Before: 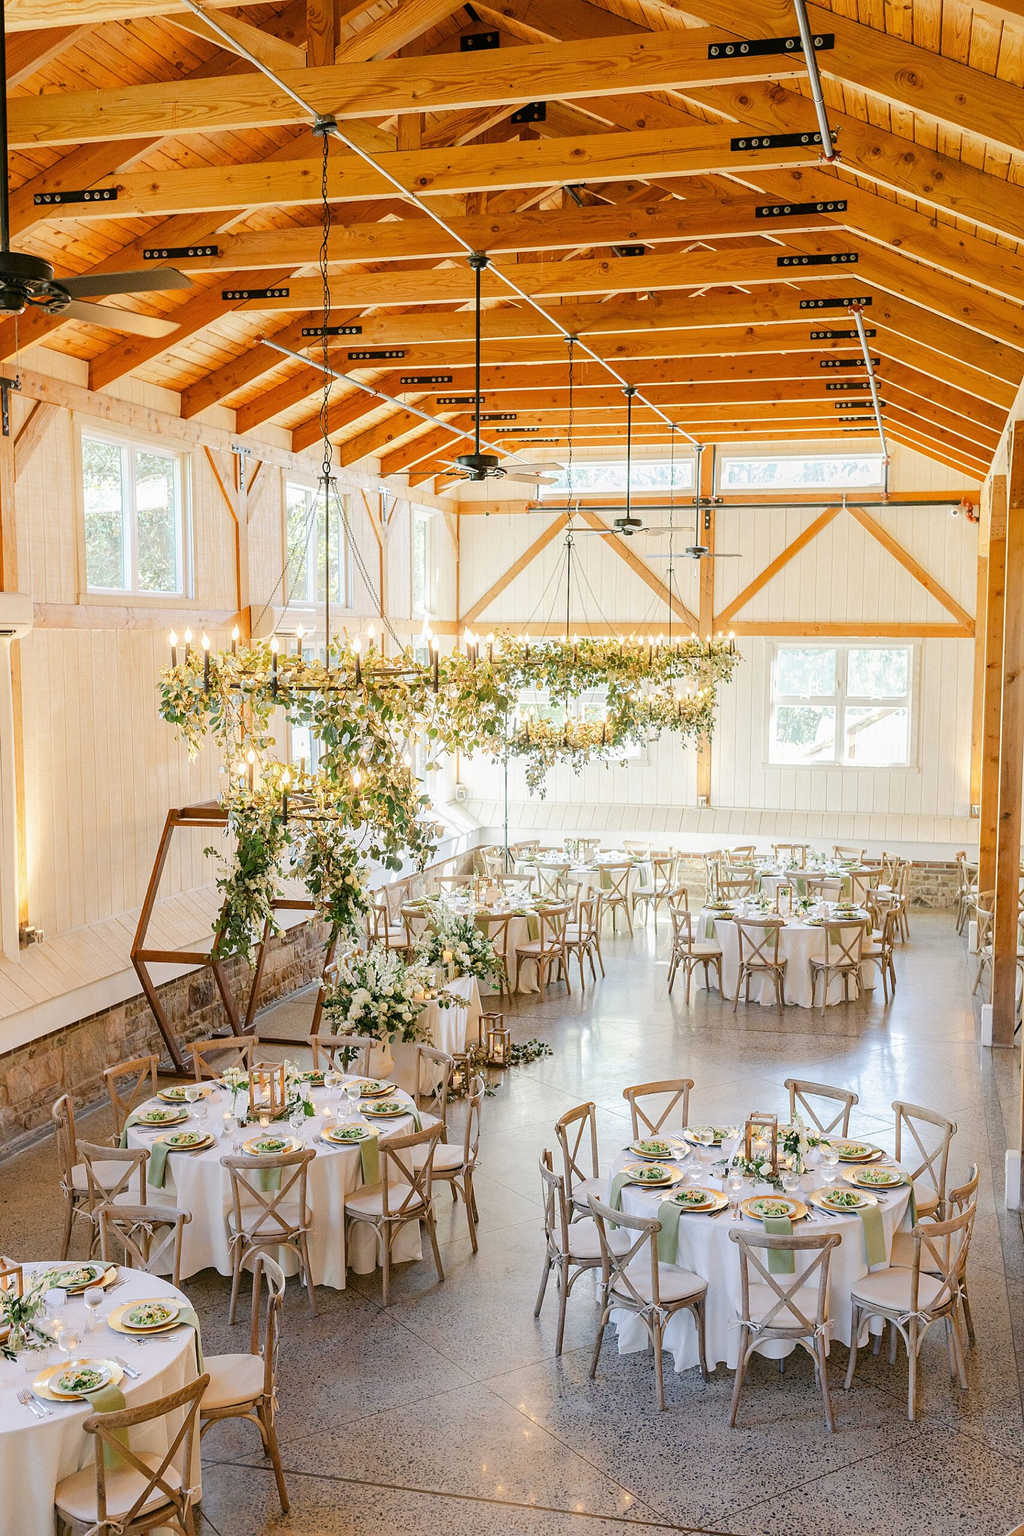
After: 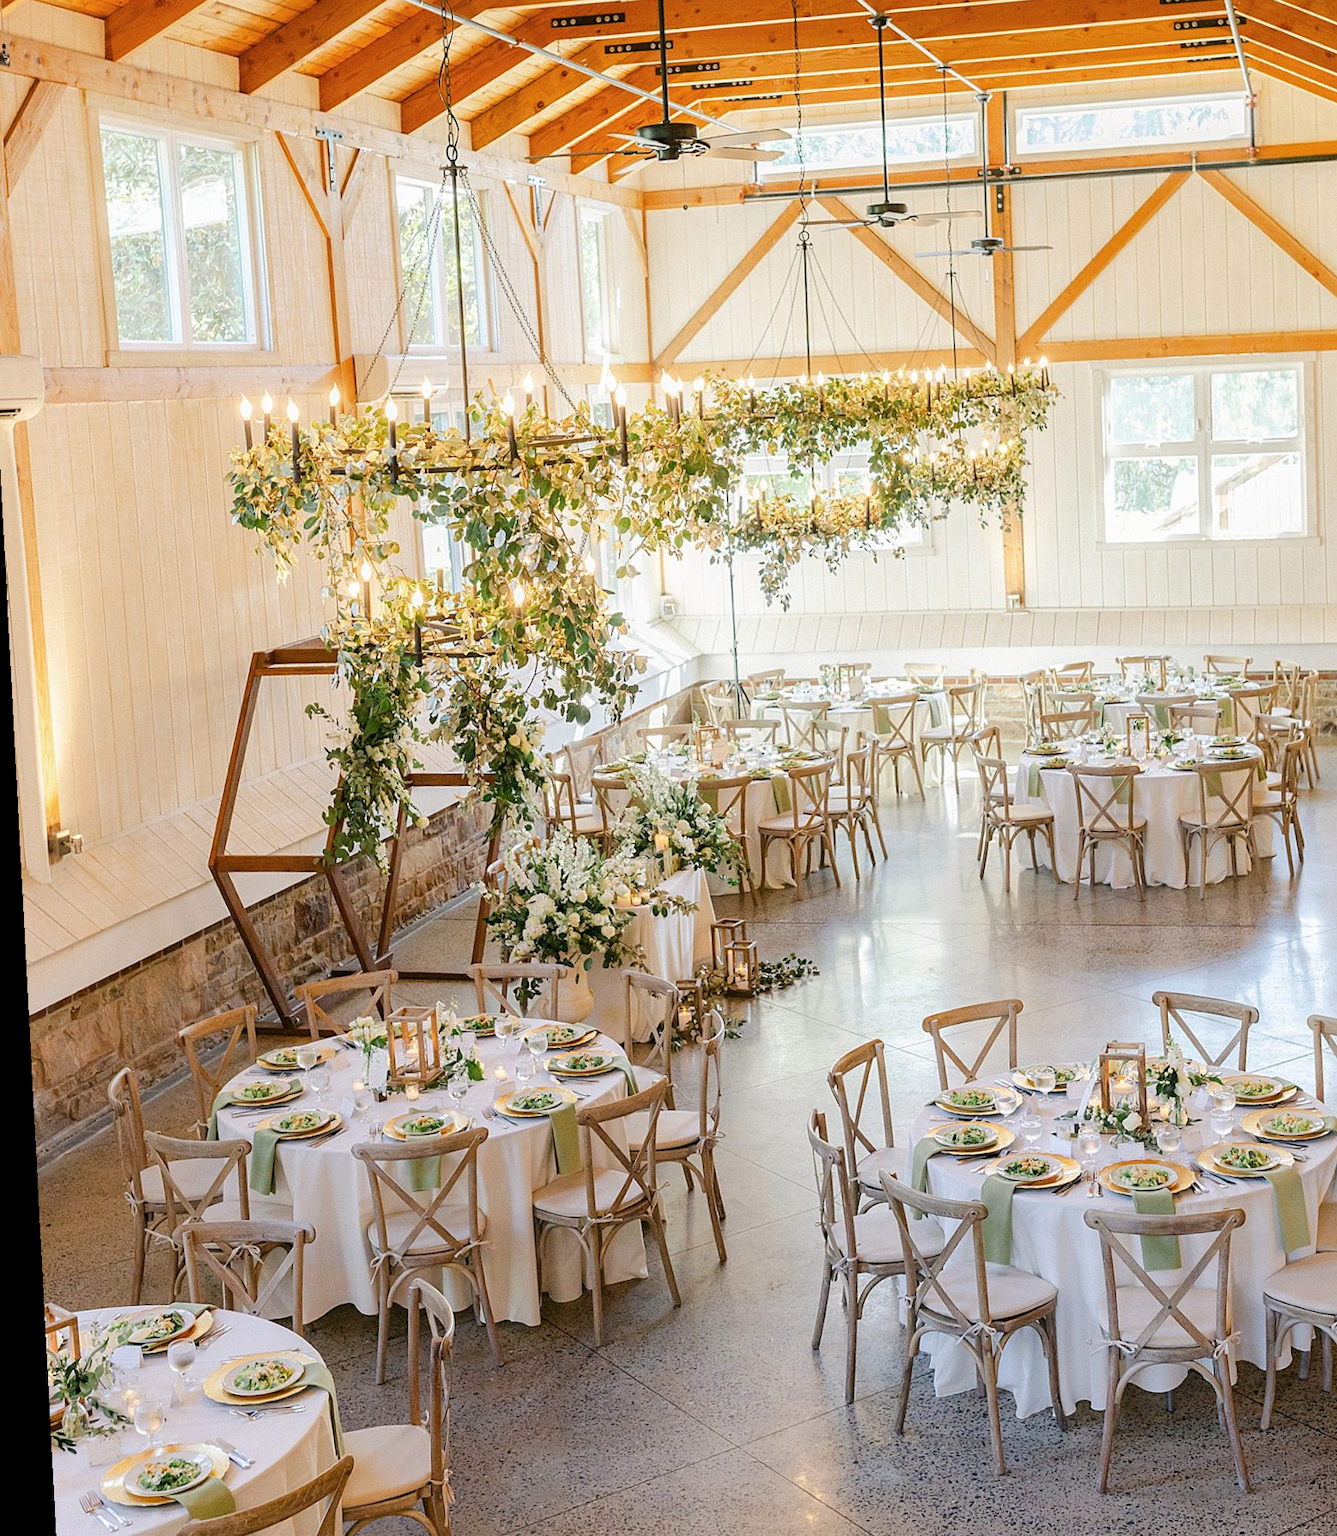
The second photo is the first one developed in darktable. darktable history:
color balance rgb: global vibrance 10%
crop: top 20.916%, right 9.437%, bottom 0.316%
rotate and perspective: rotation -3°, crop left 0.031, crop right 0.968, crop top 0.07, crop bottom 0.93
